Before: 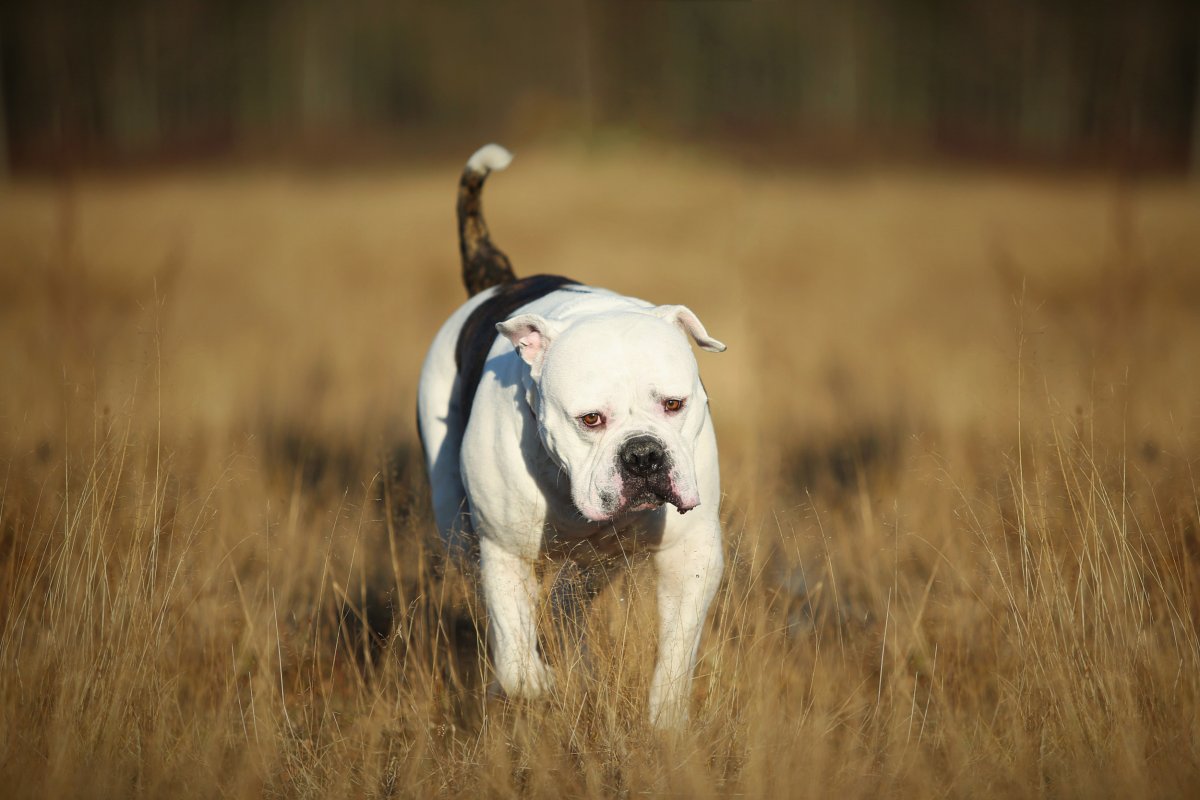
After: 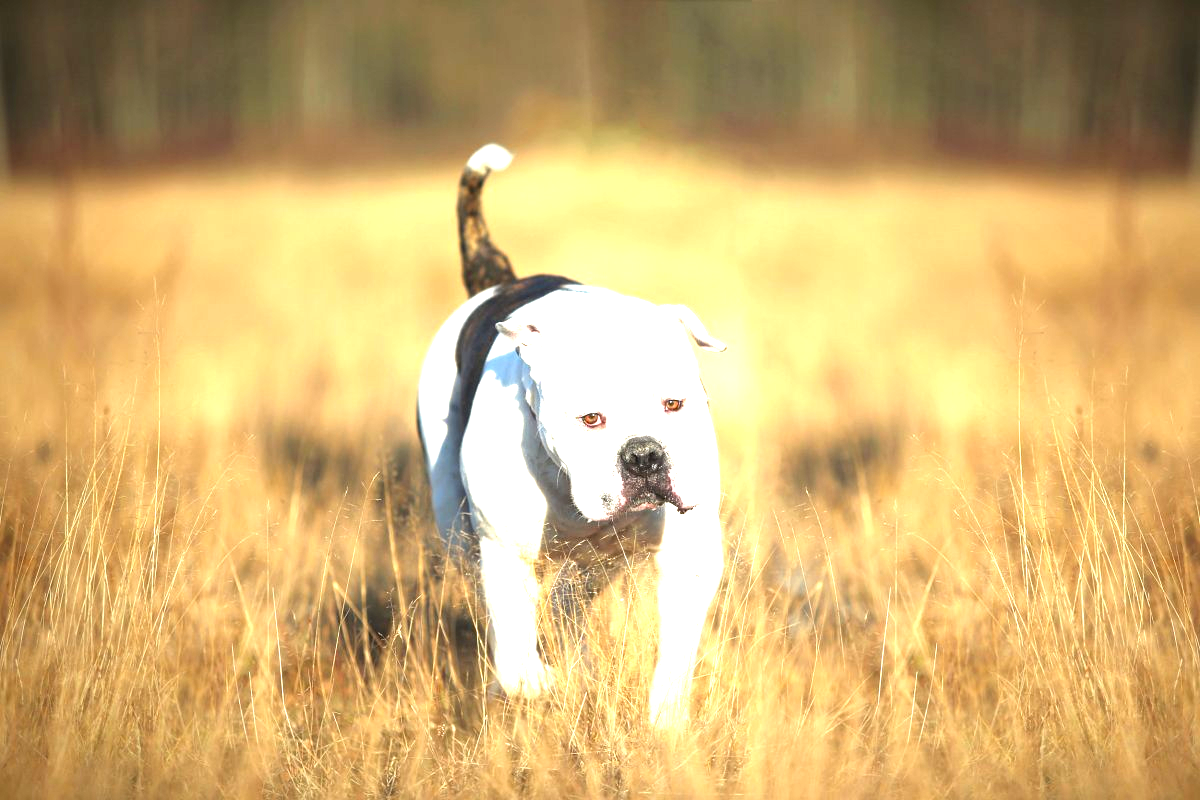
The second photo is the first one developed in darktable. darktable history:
exposure: exposure 1.995 EV, compensate highlight preservation false
